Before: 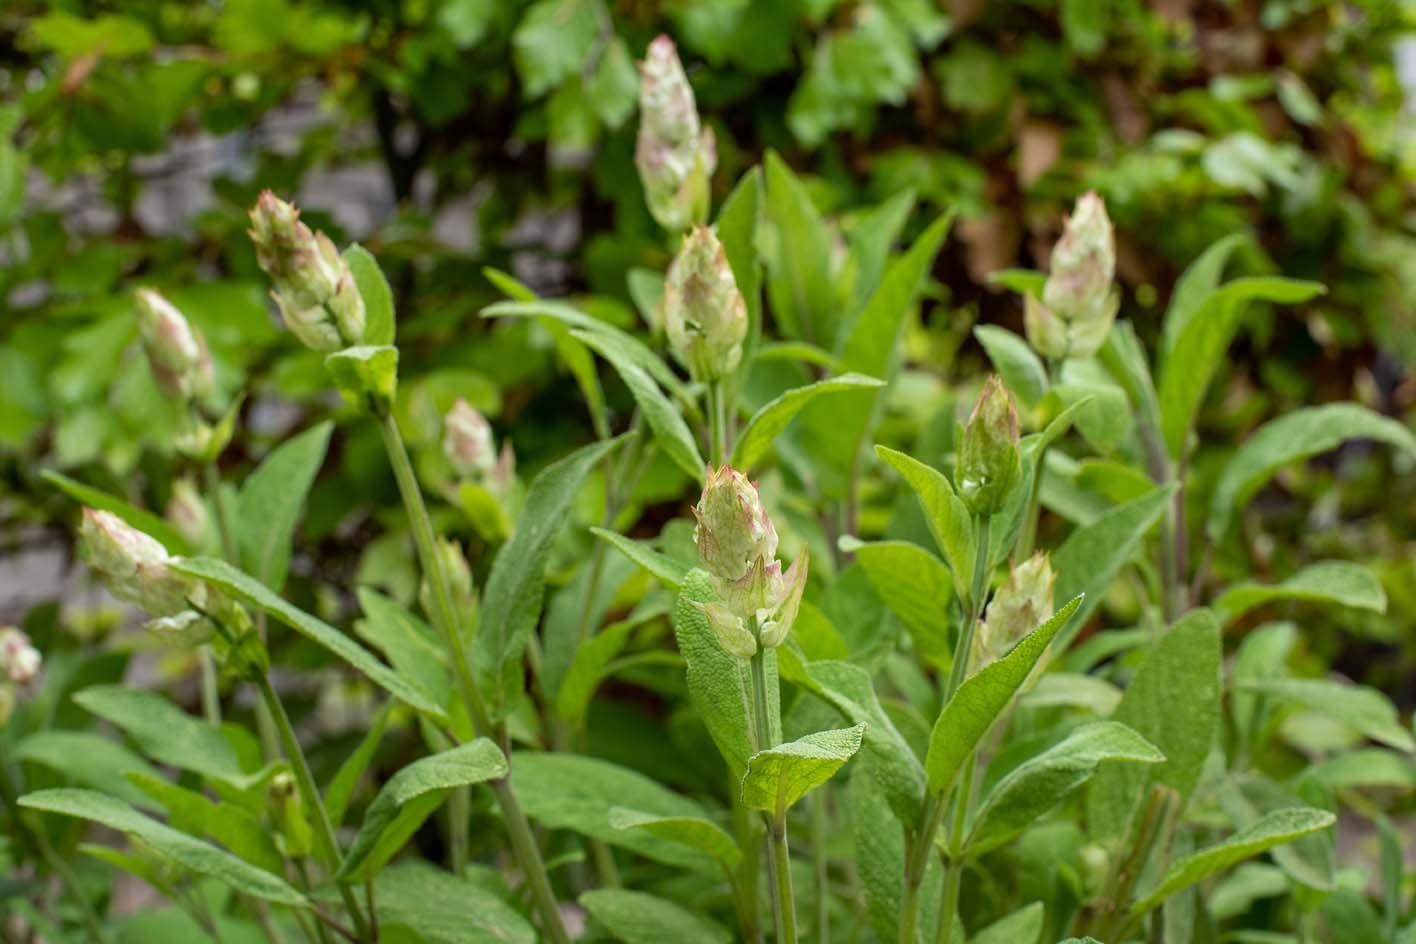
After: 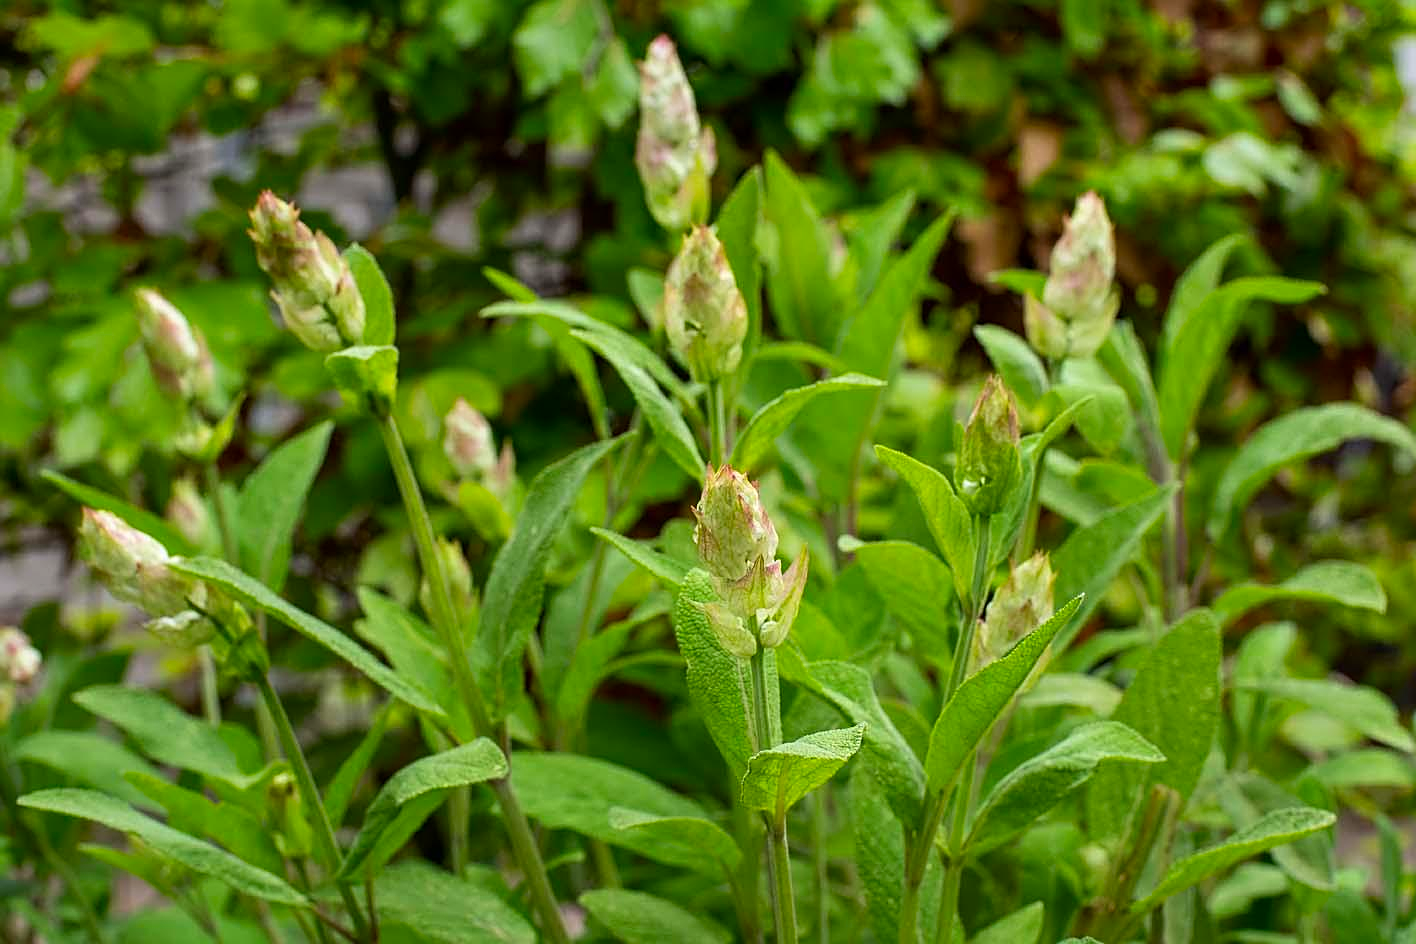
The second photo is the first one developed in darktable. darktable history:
contrast brightness saturation: contrast 0.088, saturation 0.276
sharpen: on, module defaults
